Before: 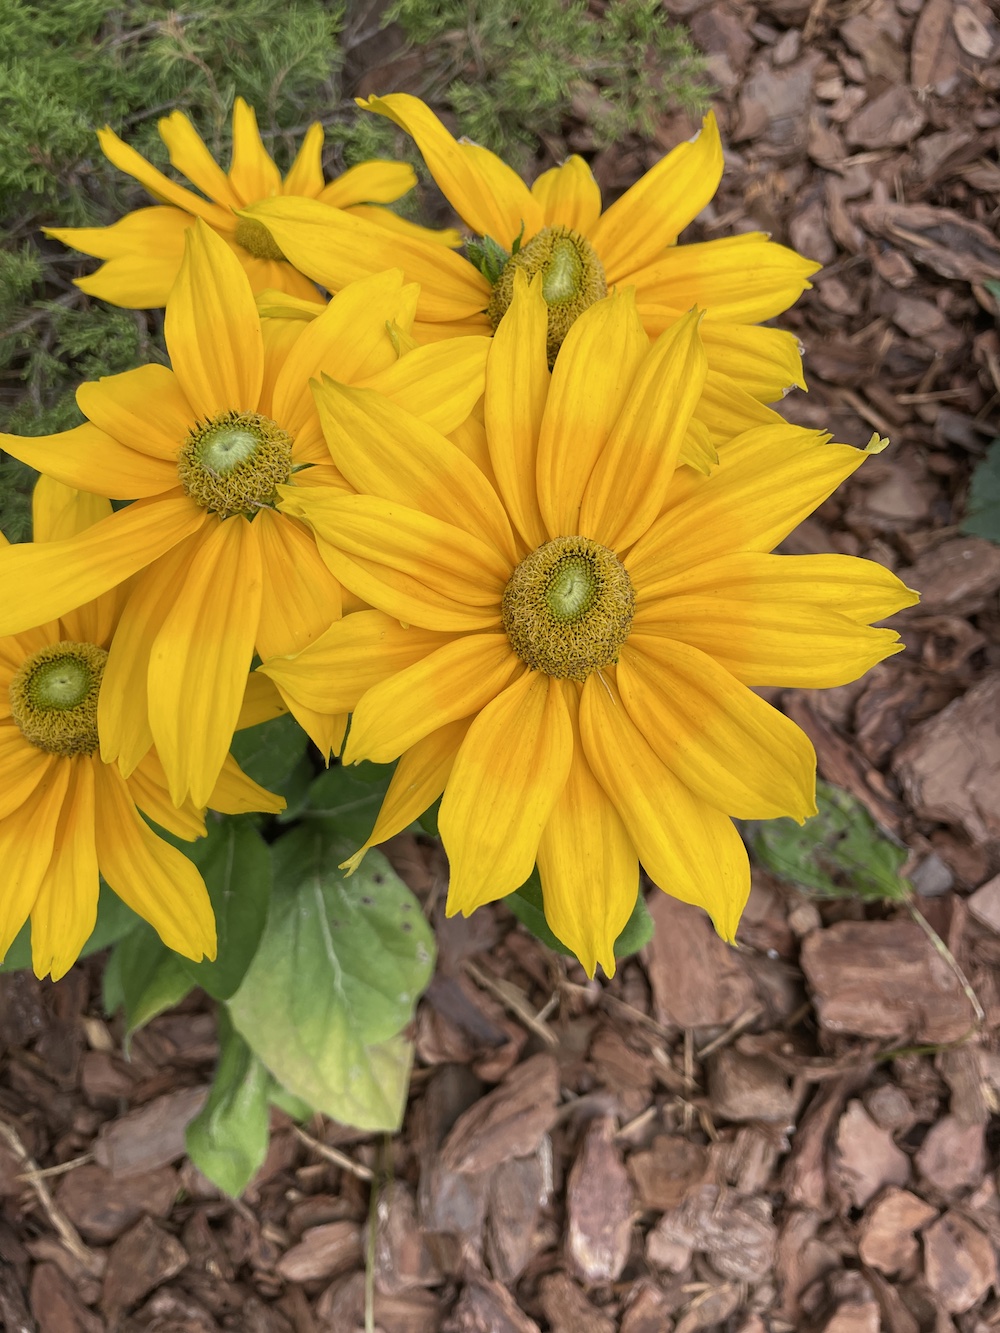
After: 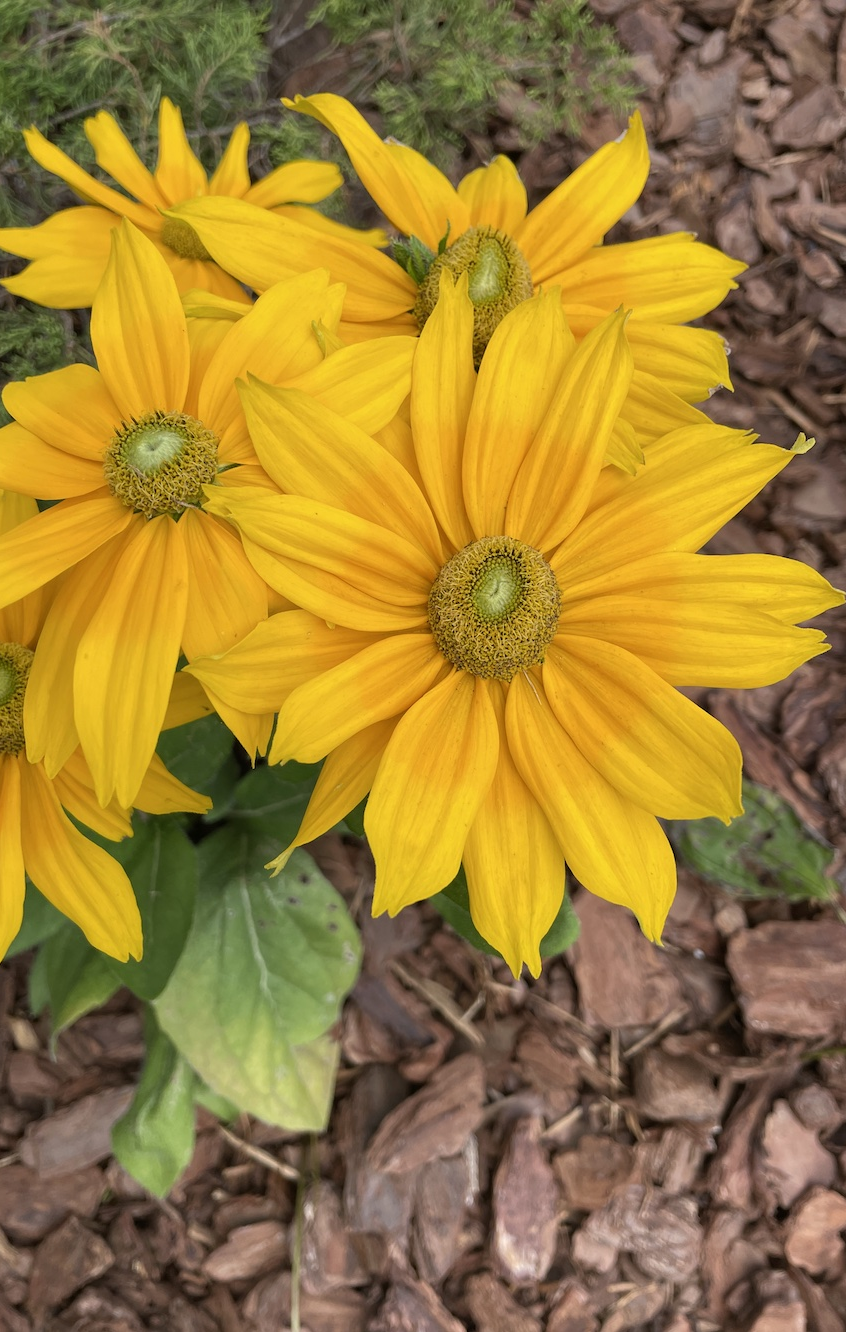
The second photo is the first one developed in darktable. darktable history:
crop: left 7.464%, right 7.853%
